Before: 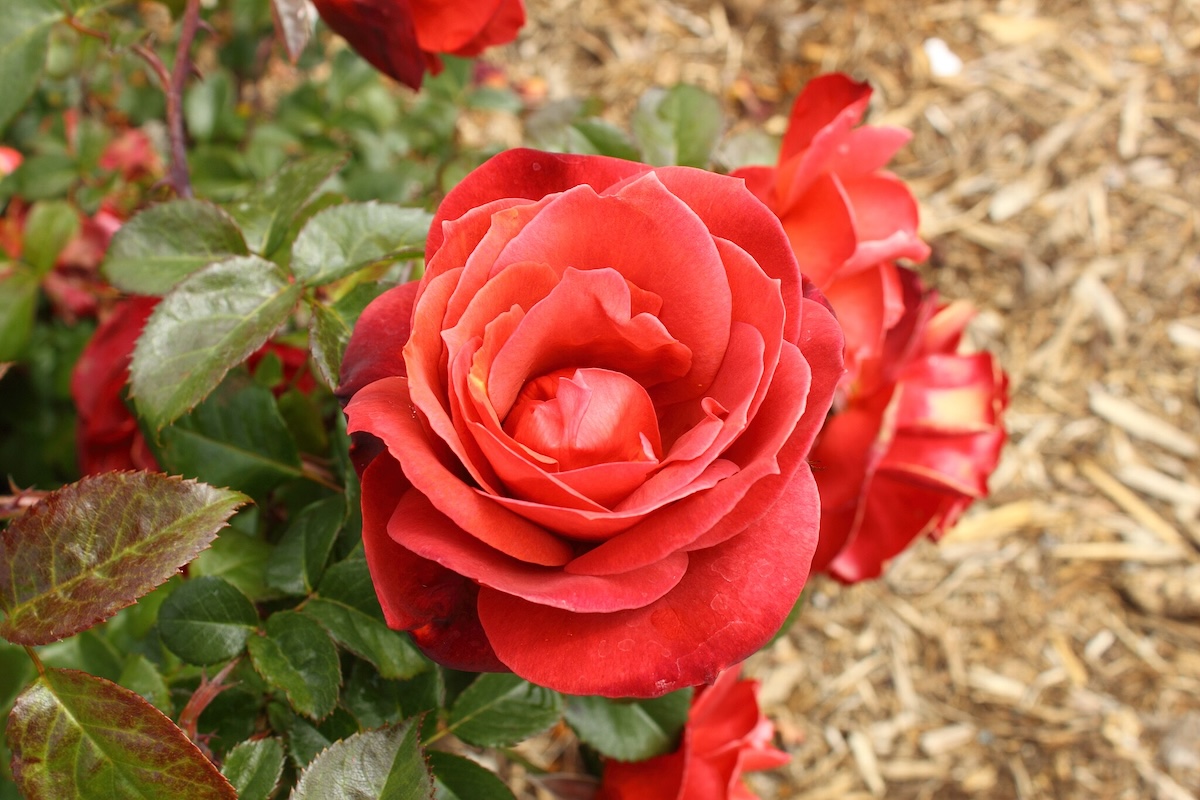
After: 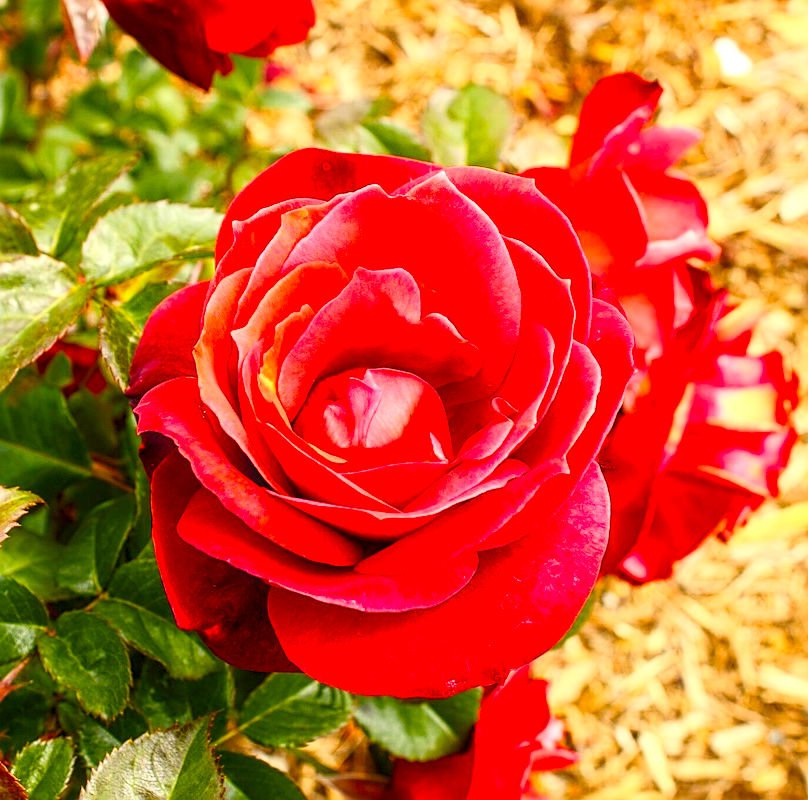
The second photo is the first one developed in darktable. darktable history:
local contrast: detail 130%
contrast brightness saturation: contrast 0.235, brightness 0.242, saturation 0.375
sharpen: on, module defaults
crop and rotate: left 17.517%, right 15.135%
color balance rgb: power › hue 329.79°, highlights gain › chroma 1.125%, highlights gain › hue 60.1°, perceptual saturation grading › global saturation 34.93%, perceptual saturation grading › highlights -25.656%, perceptual saturation grading › shadows 49.221%, perceptual brilliance grading › global brilliance -0.839%, perceptual brilliance grading › highlights -1.671%, perceptual brilliance grading › mid-tones -0.752%, perceptual brilliance grading › shadows -1.277%, global vibrance 20%
tone equalizer: -8 EV -0.4 EV, -7 EV -0.363 EV, -6 EV -0.364 EV, -5 EV -0.232 EV, -3 EV 0.206 EV, -2 EV 0.327 EV, -1 EV 0.384 EV, +0 EV 0.439 EV, edges refinement/feathering 500, mask exposure compensation -1.57 EV, preserve details guided filter
